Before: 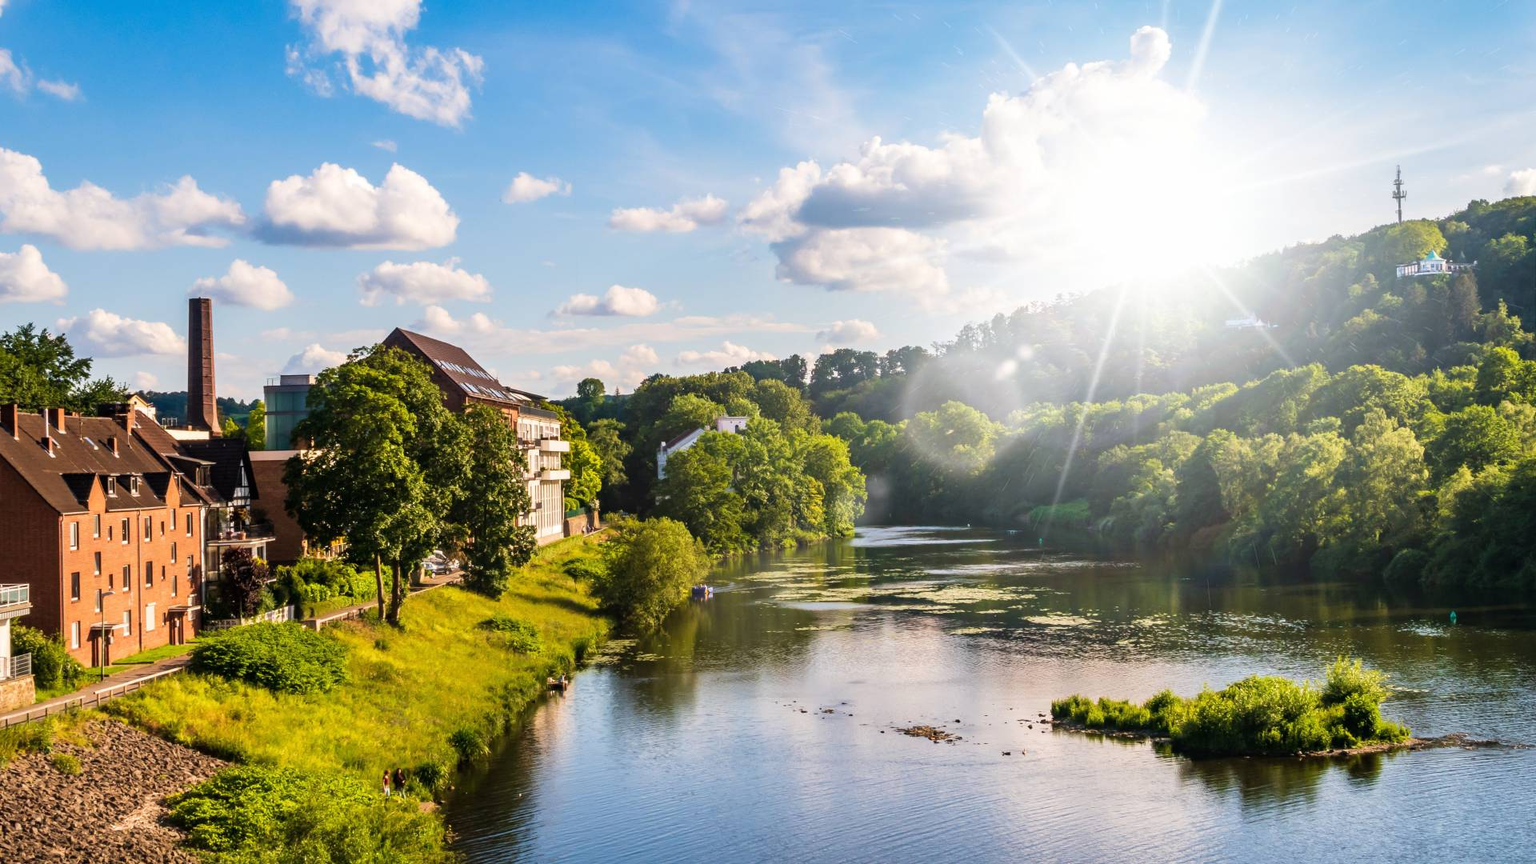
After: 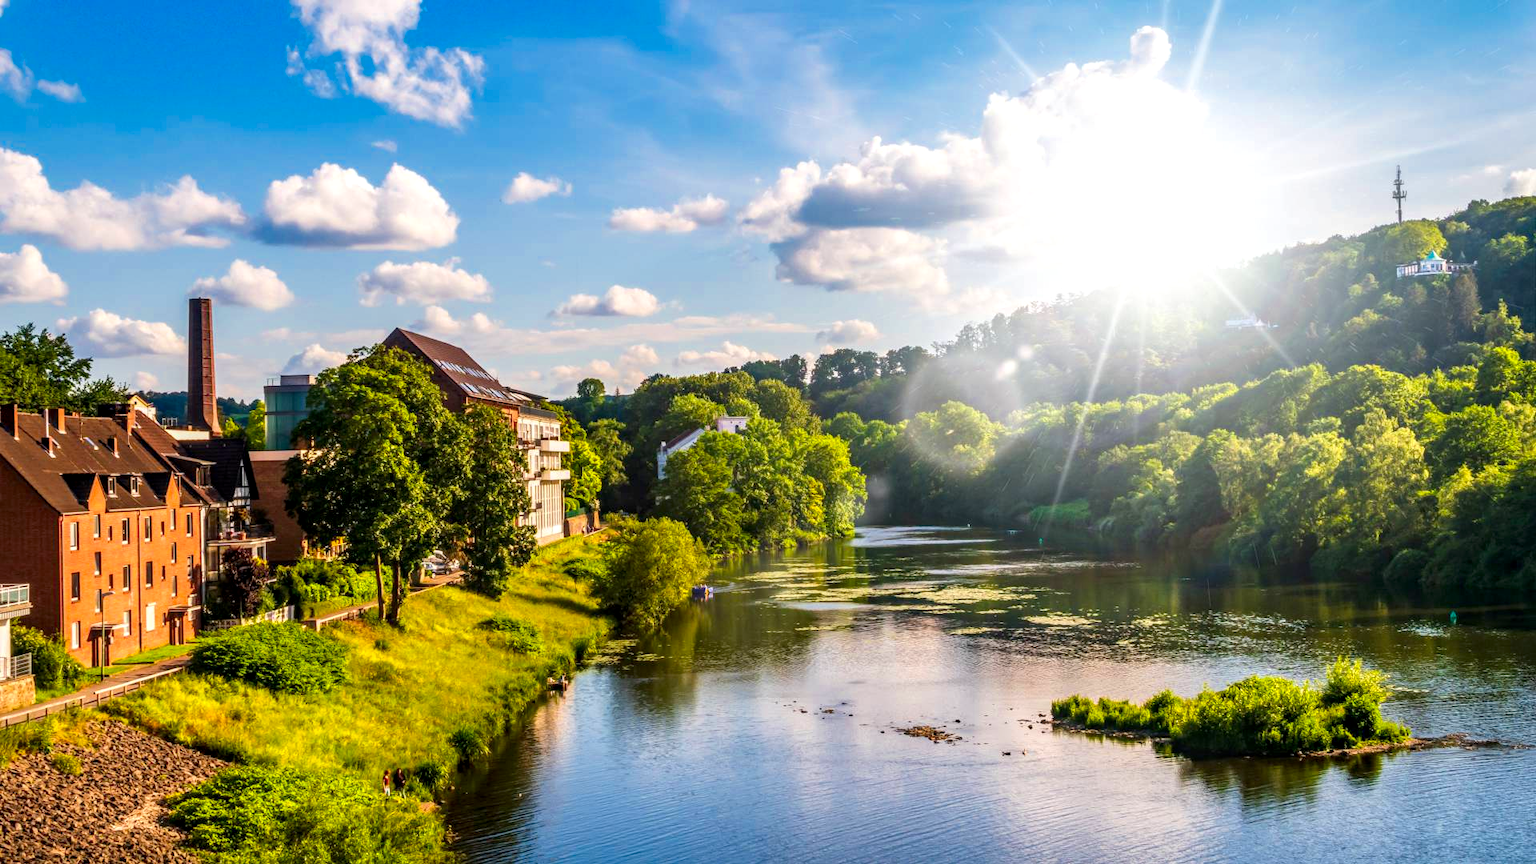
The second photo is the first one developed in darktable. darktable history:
color zones: curves: ch0 [(0, 0.613) (0.01, 0.613) (0.245, 0.448) (0.498, 0.529) (0.642, 0.665) (0.879, 0.777) (0.99, 0.613)]; ch1 [(0, 0) (0.143, 0) (0.286, 0) (0.429, 0) (0.571, 0) (0.714, 0) (0.857, 0)], mix -138.01%
local contrast: detail 130%
